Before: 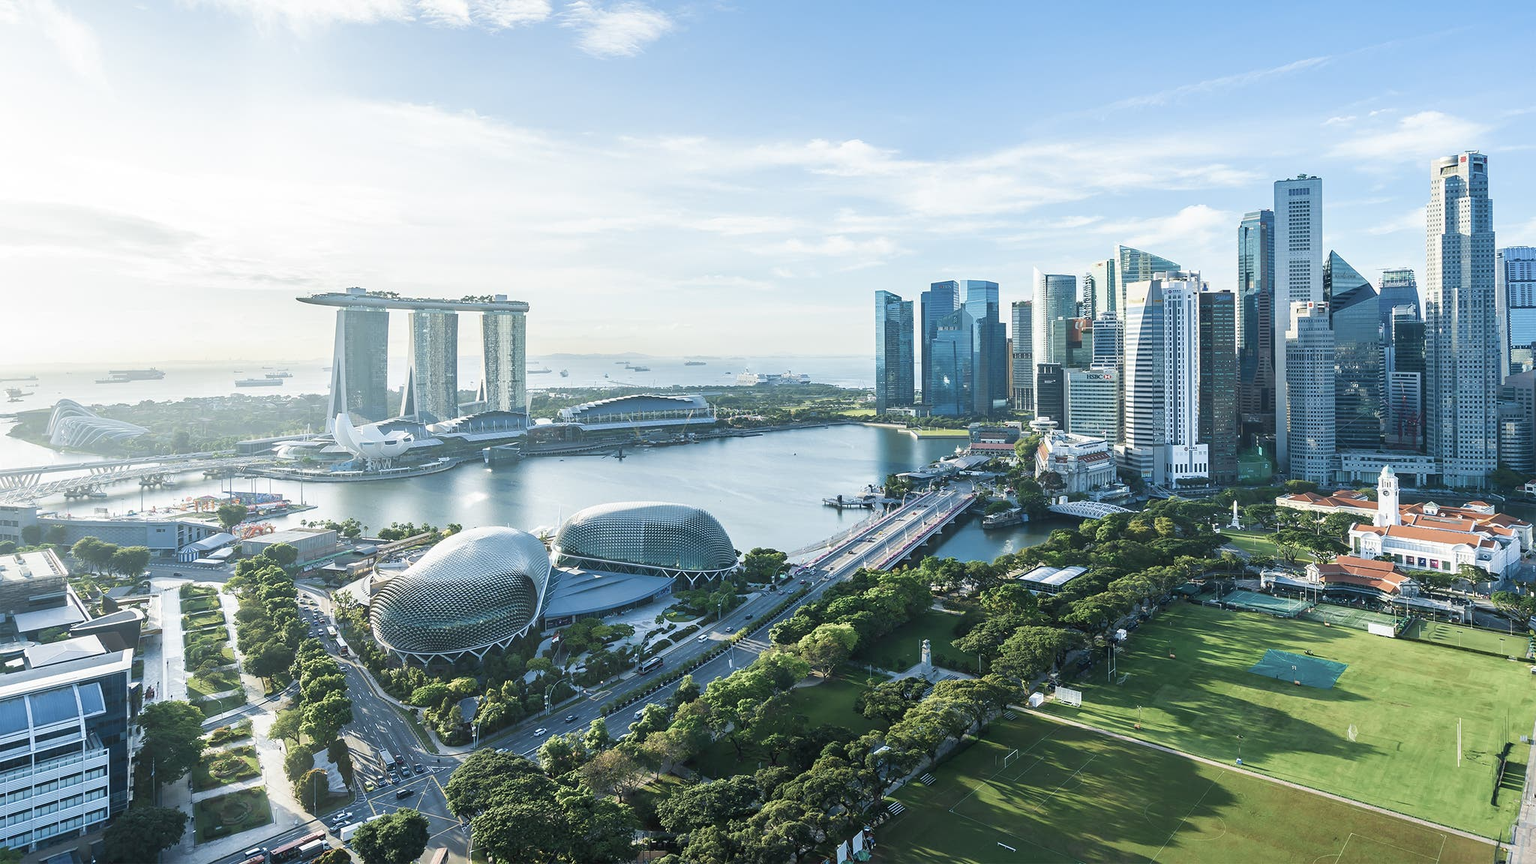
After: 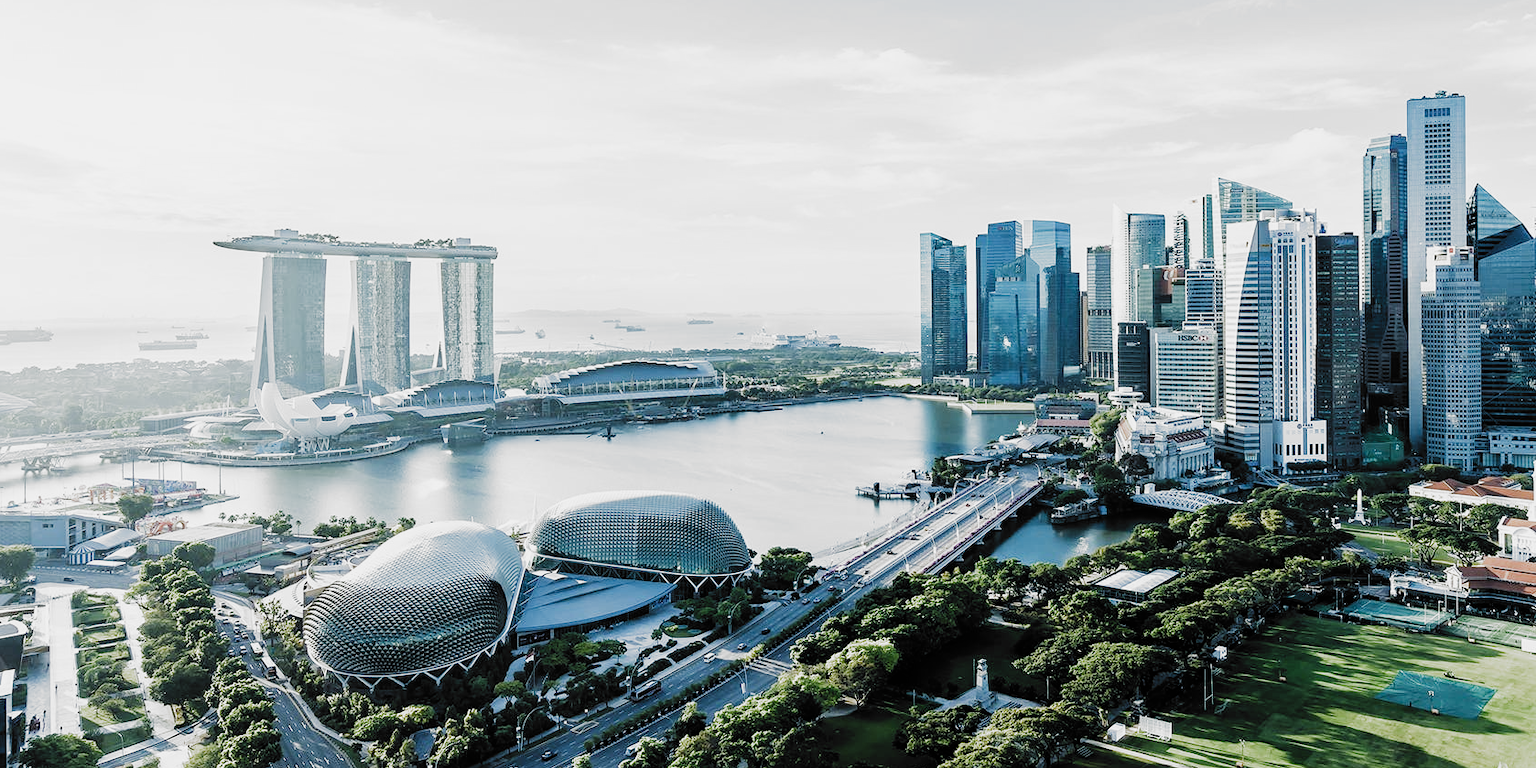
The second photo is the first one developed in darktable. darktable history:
crop: left 7.928%, top 11.564%, right 10.119%, bottom 15.468%
filmic rgb: black relative exposure -5.1 EV, white relative exposure 4 EV, hardness 2.88, contrast 1.297, highlights saturation mix -30.83%, add noise in highlights 0, preserve chrominance no, color science v3 (2019), use custom middle-gray values true, contrast in highlights soft
tone equalizer: -8 EV -0.401 EV, -7 EV -0.371 EV, -6 EV -0.36 EV, -5 EV -0.242 EV, -3 EV 0.19 EV, -2 EV 0.317 EV, -1 EV 0.383 EV, +0 EV 0.417 EV, edges refinement/feathering 500, mask exposure compensation -1.57 EV, preserve details no
